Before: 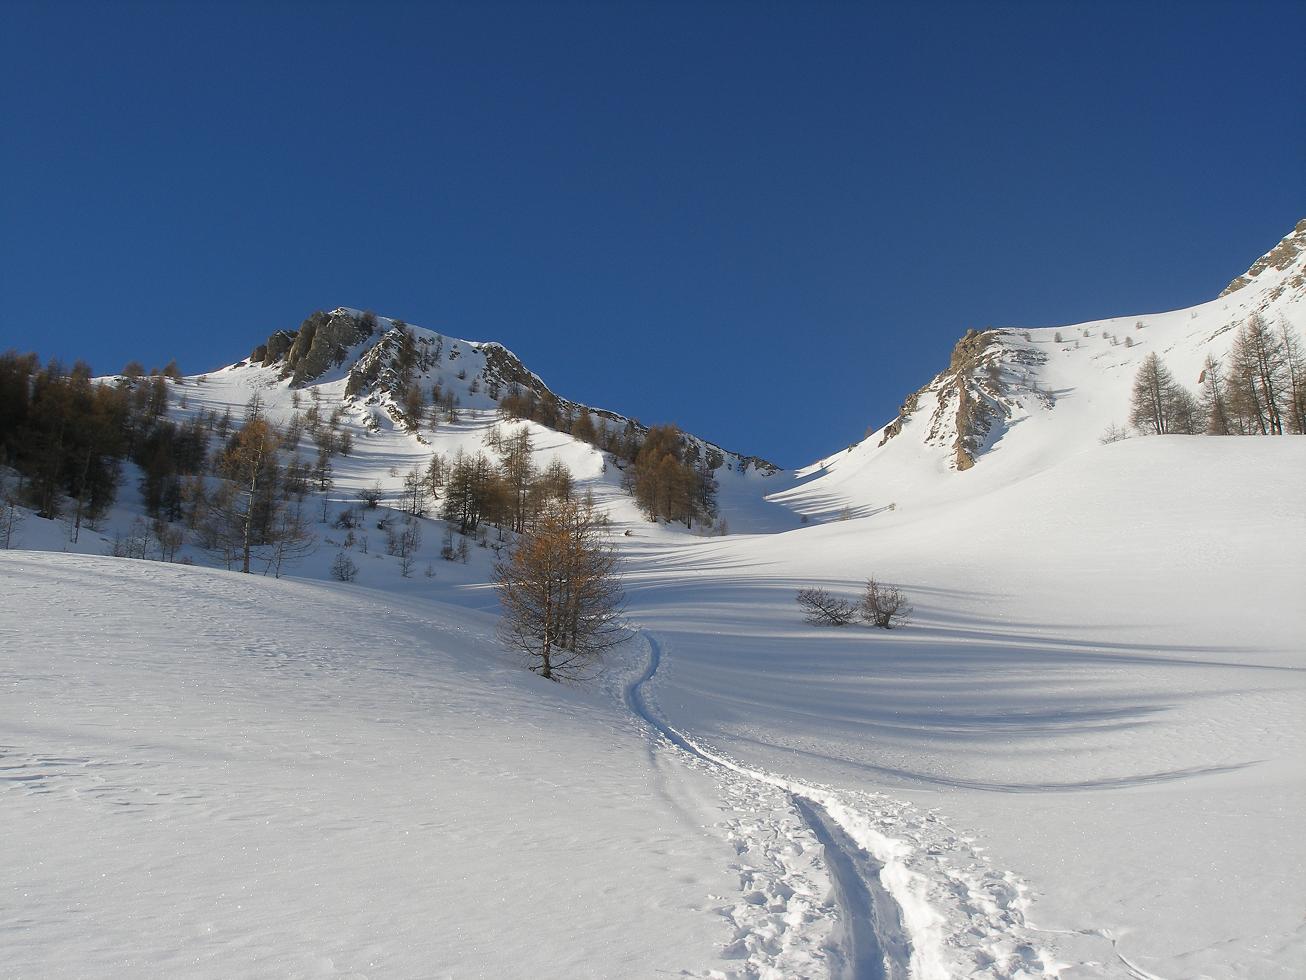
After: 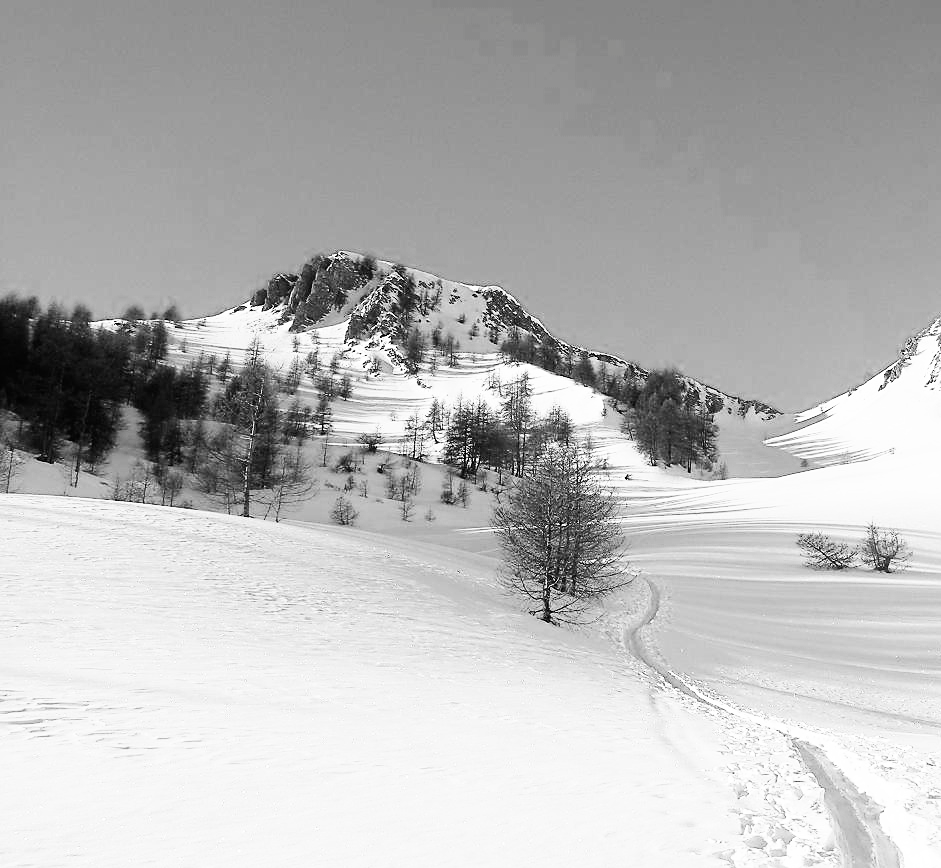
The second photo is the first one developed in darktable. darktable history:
color balance rgb: power › hue 205.83°, perceptual saturation grading › global saturation 0.542%, perceptual saturation grading › highlights -17.25%, perceptual saturation grading › mid-tones 33.733%, perceptual saturation grading › shadows 50.561%, global vibrance 34.305%
base curve: curves: ch0 [(0, 0) (0.007, 0.004) (0.027, 0.03) (0.046, 0.07) (0.207, 0.54) (0.442, 0.872) (0.673, 0.972) (1, 1)], preserve colors none
crop: top 5.779%, right 27.885%, bottom 5.573%
exposure: black level correction 0.002, compensate exposure bias true, compensate highlight preservation false
color calibration: output gray [0.246, 0.254, 0.501, 0], illuminant Planckian (black body), x 0.376, y 0.374, temperature 4109.47 K
sharpen: radius 1.826, amount 0.4, threshold 1.688
